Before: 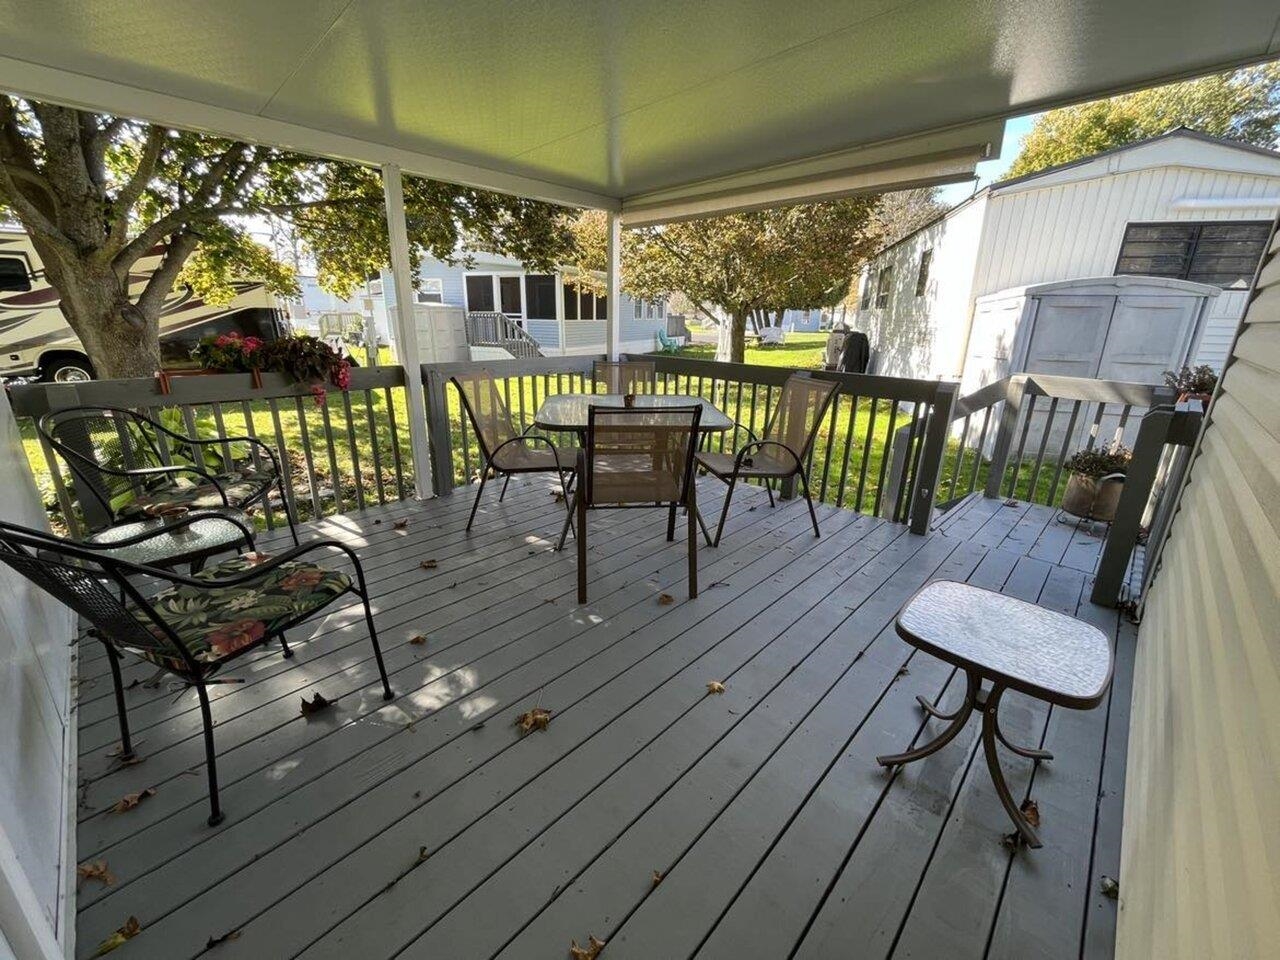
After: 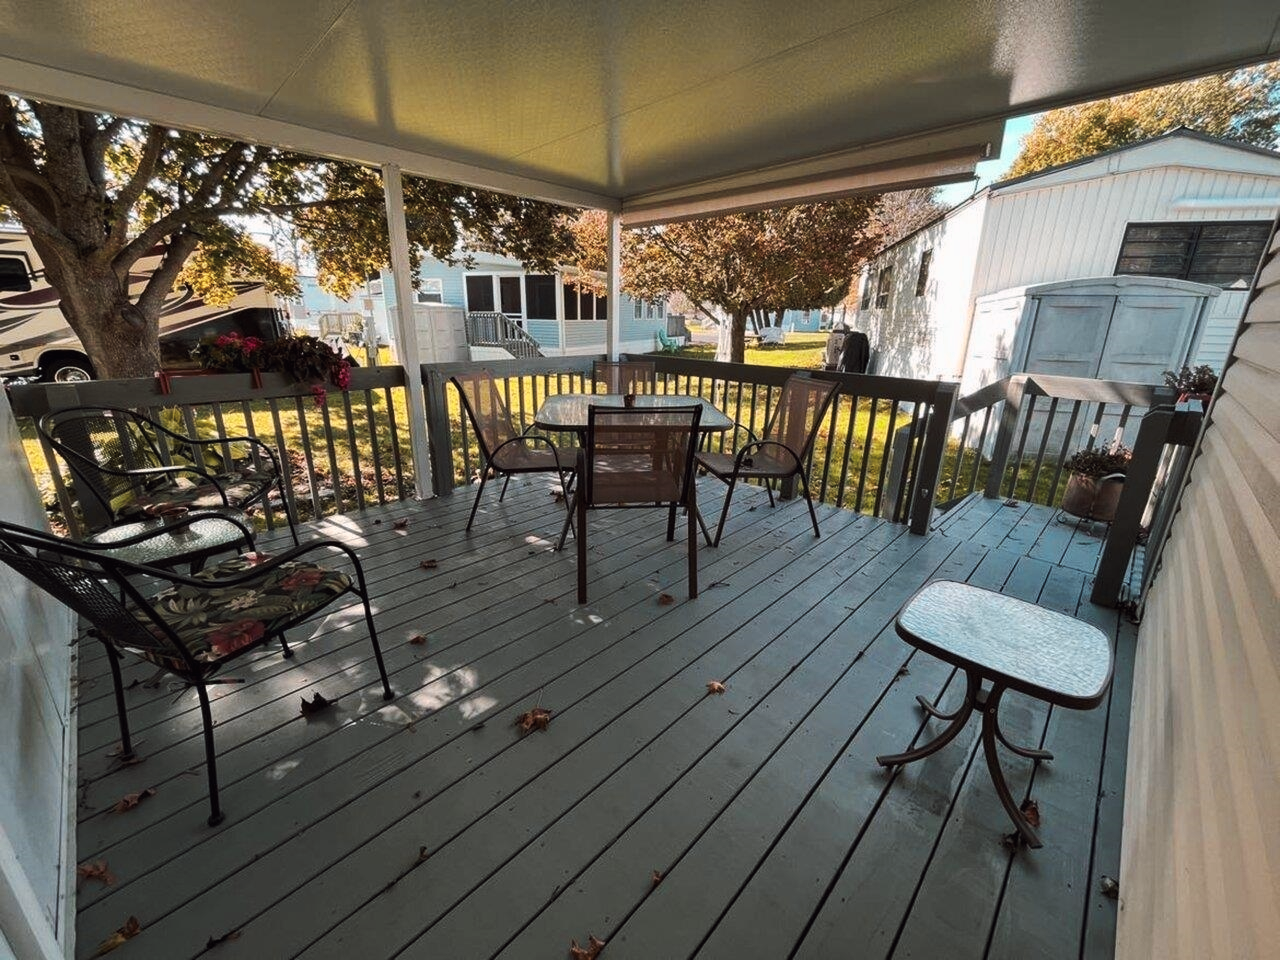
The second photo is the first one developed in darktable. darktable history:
tone curve: curves: ch0 [(0, 0) (0.003, 0.006) (0.011, 0.01) (0.025, 0.017) (0.044, 0.029) (0.069, 0.043) (0.1, 0.064) (0.136, 0.091) (0.177, 0.128) (0.224, 0.162) (0.277, 0.206) (0.335, 0.258) (0.399, 0.324) (0.468, 0.404) (0.543, 0.499) (0.623, 0.595) (0.709, 0.693) (0.801, 0.786) (0.898, 0.883) (1, 1)], preserve colors none
color look up table: target L [94.2, 92.72, 92.44, 85.39, 81.03, 80.41, 71.25, 58.98, 54.61, 44.62, 41.17, 4.481, 200.19, 69.71, 61.88, 55.81, 53.85, 53.64, 45.49, 41.65, 39.99, 36.11, 25.02, 21.4, 6.842, 85.98, 79.41, 68.22, 67.07, 55.43, 49.18, 56.02, 51.09, 49.98, 48.07, 35.98, 49.3, 42.55, 24.44, 32.09, 24.85, 9.863, 3.747, 80.06, 77.87, 62.85, 61.38, 51.47, 35.63], target a [-7.074, -19.05, -26.64, 8.848, -42.24, -39.65, -29.98, 1.534, -5.164, -24.45, 3.644, -0.939, 0, 36.71, 58.57, 63.27, 66.52, 66.93, 26.39, 54.08, 38.8, 51.47, 30.05, 37.47, 22.03, -0.342, -0.491, 48, 42.79, 70.27, 64.42, -10.7, 64.55, 11.95, 19.6, 53.85, -3.229, 5.847, 40.93, 2.952, -6.969, 26.22, 14.26, -35.76, -41.58, -8.55, -19.81, -21.31, -8.094], target b [81.32, 59.04, 4.448, 38.41, 20.48, 65.22, 9.674, 46.6, 12.79, 22.28, 28.97, 1.365, 0, 11.36, 60.33, 24.04, 62.29, 36.39, 11.74, 14.45, 43.22, 45.53, 7.939, 28.08, 10.17, -0.122, -21.35, -14.14, -35.1, -18.59, -49.19, -36.51, -7.165, -49.79, -17.14, -32.47, -40.14, -46.26, -58.35, -34.46, -22.45, -49.16, -18.8, -20.76, -11.48, -8.125, -28.4, -12.33, -0.122], num patches 49
